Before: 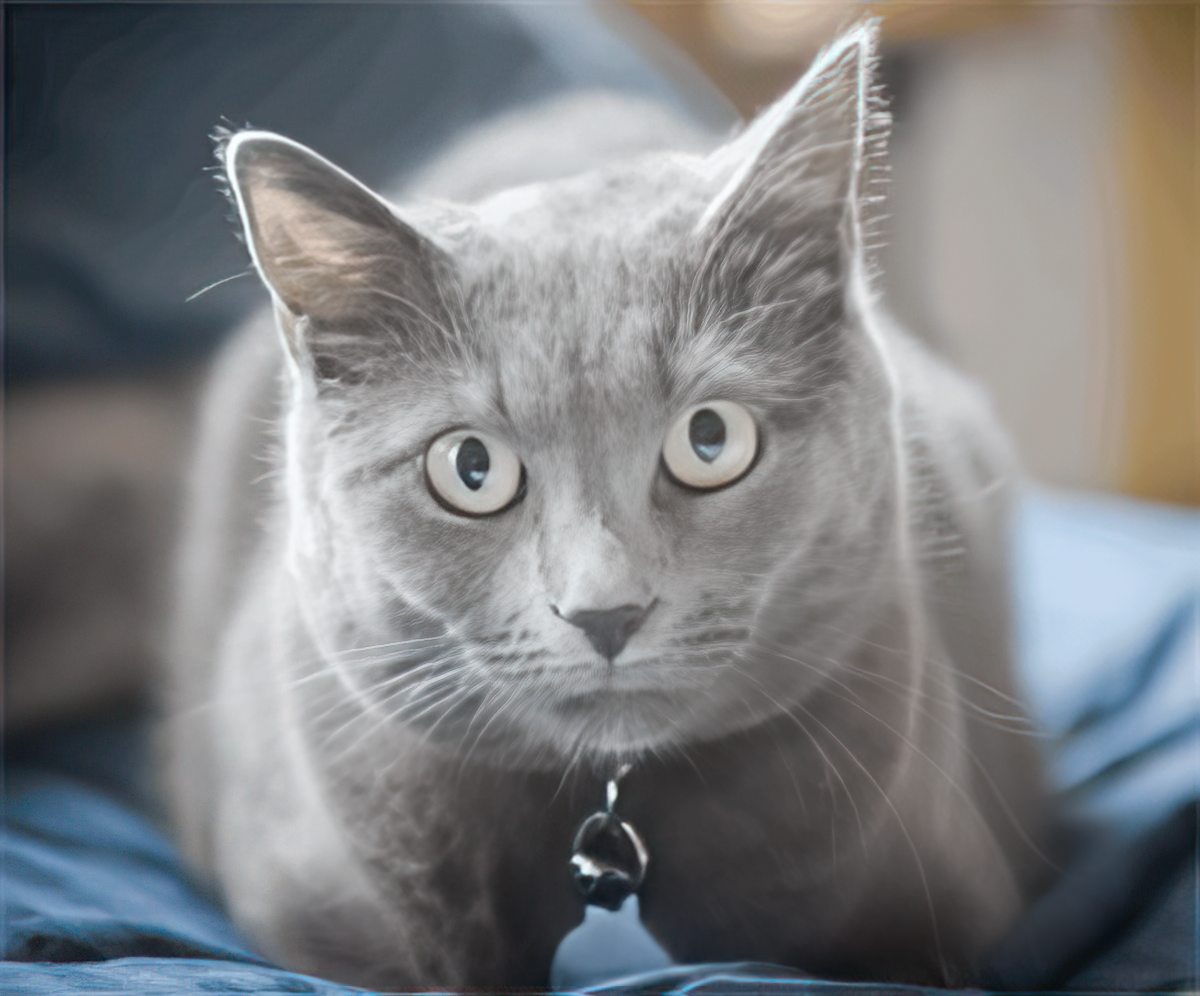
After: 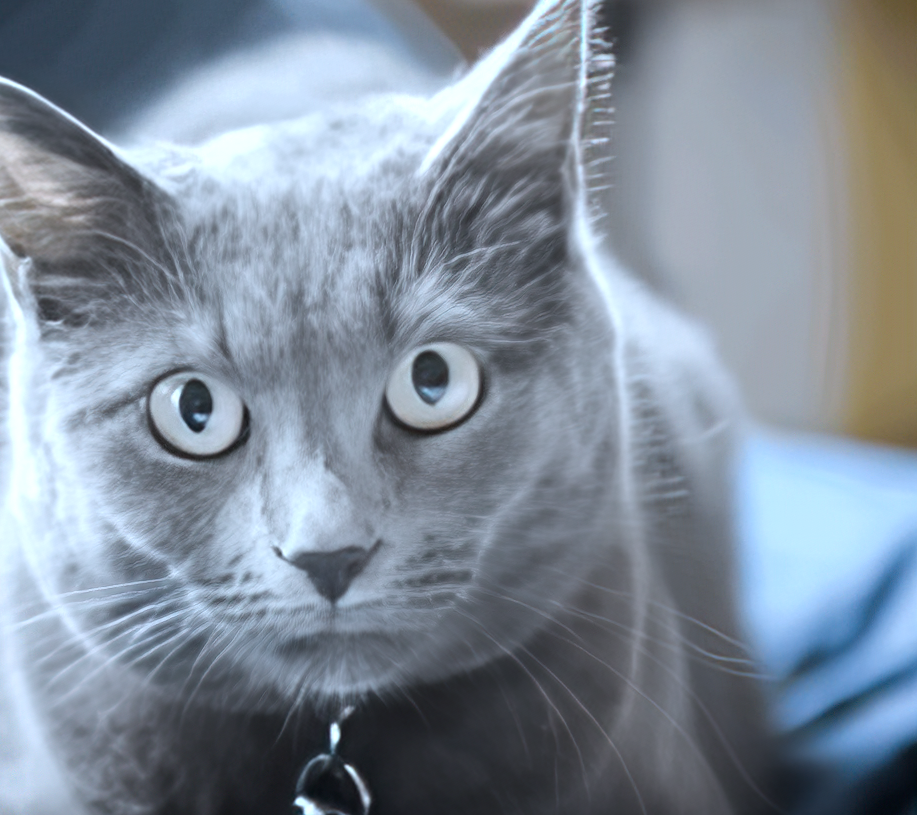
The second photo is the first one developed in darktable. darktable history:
white balance: red 0.924, blue 1.095
color balance rgb: shadows lift › luminance -10%, power › luminance -9%, linear chroma grading › global chroma 10%, global vibrance 10%, contrast 15%, saturation formula JzAzBz (2021)
crop: left 23.095%, top 5.827%, bottom 11.854%
